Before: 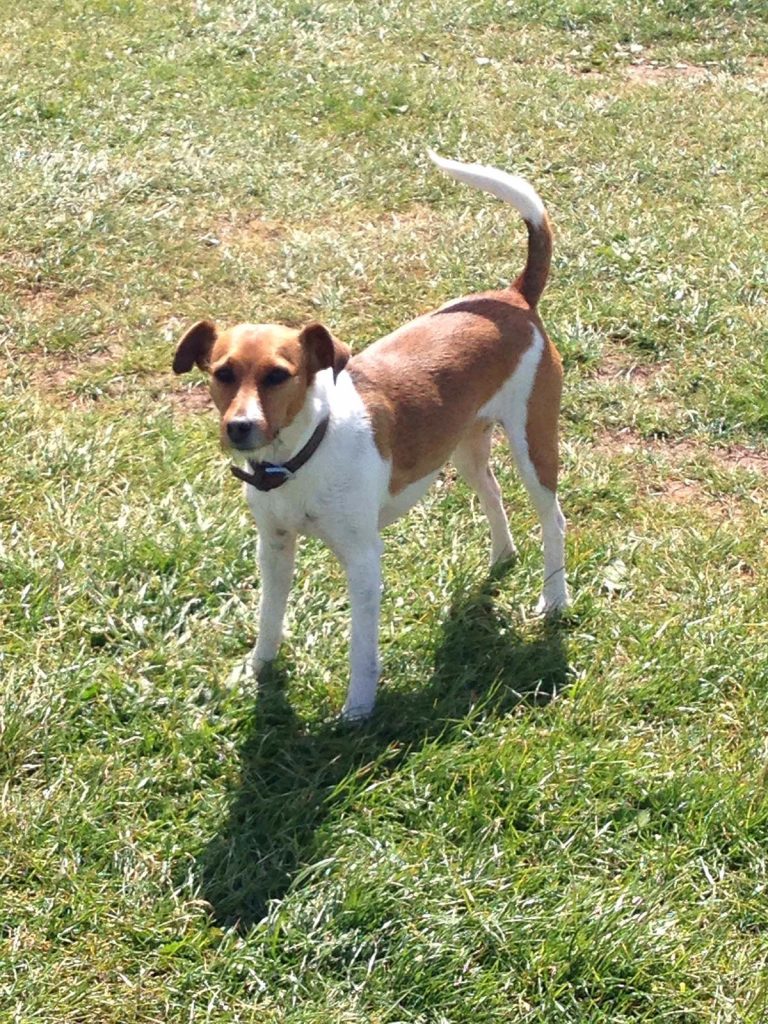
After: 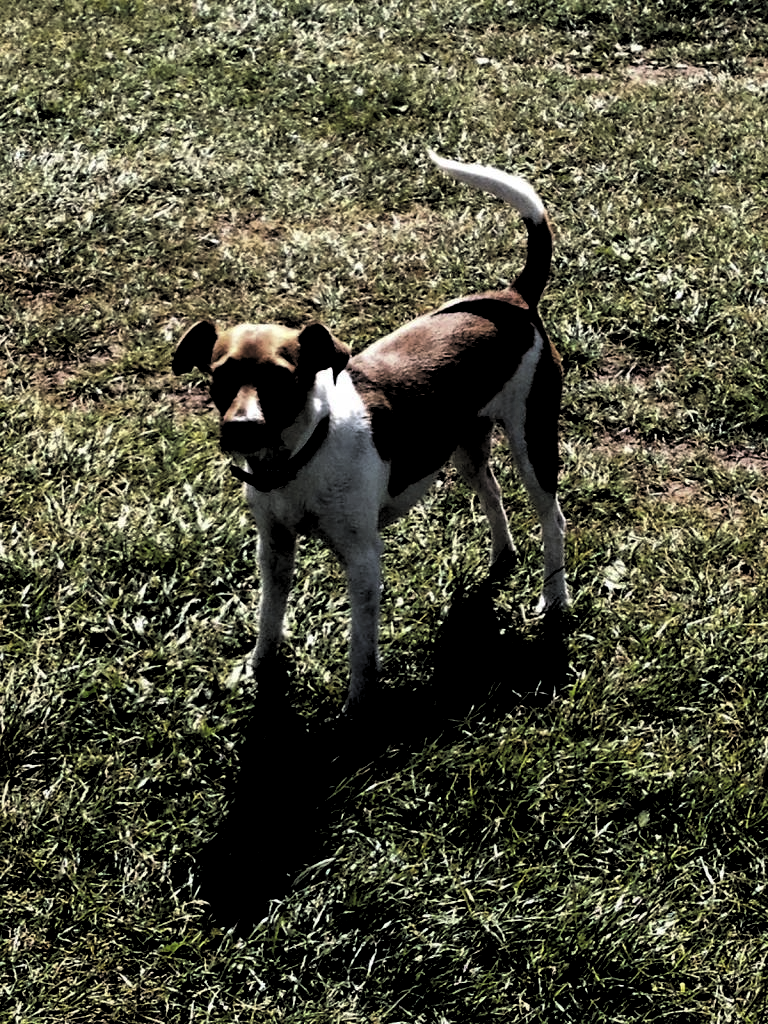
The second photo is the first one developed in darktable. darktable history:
levels: levels [0.514, 0.759, 1]
local contrast: mode bilateral grid, contrast 20, coarseness 50, detail 120%, midtone range 0.2
